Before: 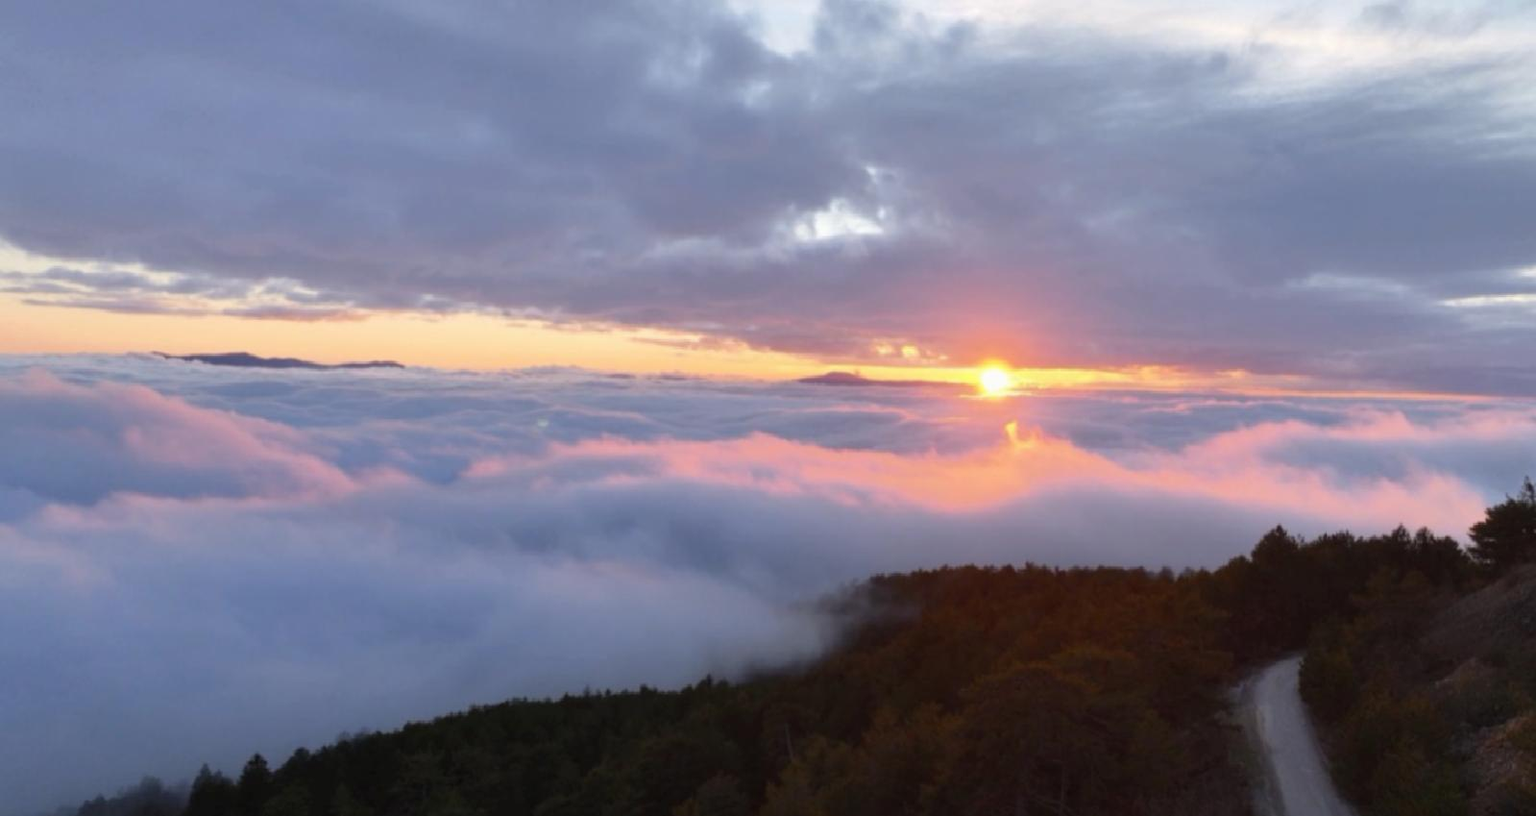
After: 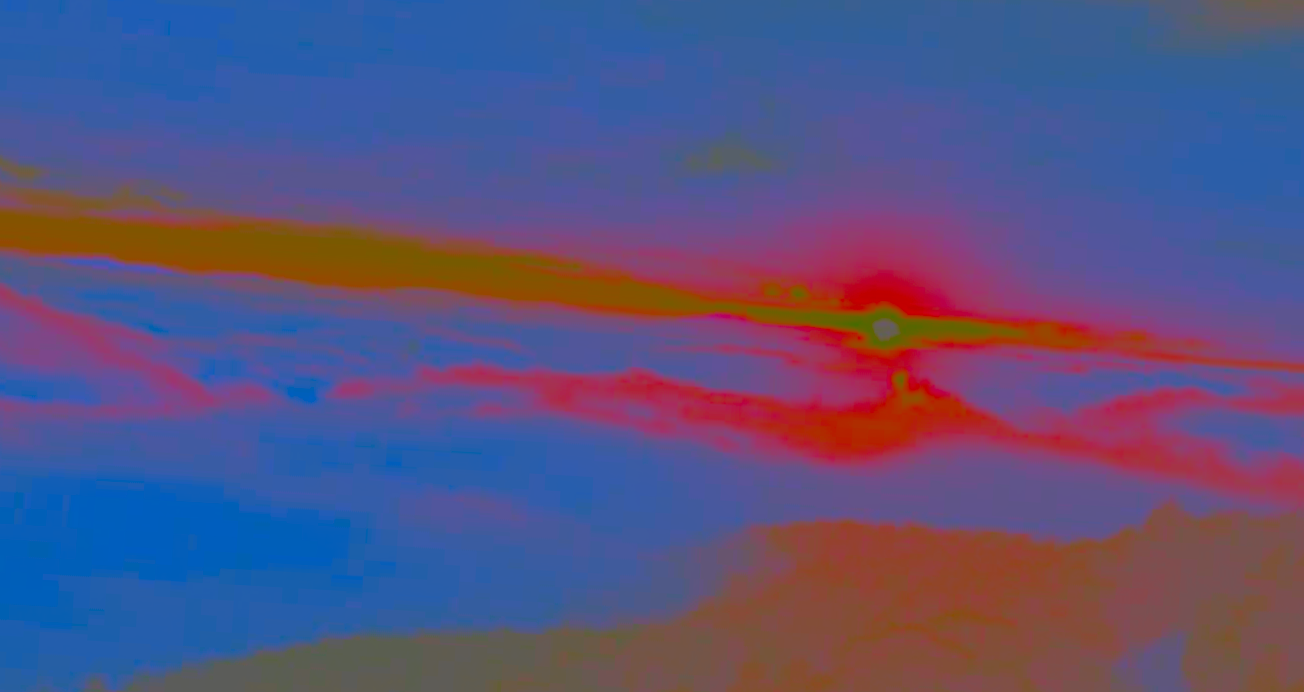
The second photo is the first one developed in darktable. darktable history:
crop and rotate: angle -3.27°, left 5.211%, top 5.211%, right 4.607%, bottom 4.607%
color balance rgb: perceptual saturation grading › mid-tones 6.33%, perceptual saturation grading › shadows 72.44%, perceptual brilliance grading › highlights 11.59%, contrast 5.05%
contrast brightness saturation: contrast -0.99, brightness -0.17, saturation 0.75
contrast equalizer: octaves 7, y [[0.6 ×6], [0.55 ×6], [0 ×6], [0 ×6], [0 ×6]], mix -0.3
local contrast: on, module defaults
velvia: on, module defaults
